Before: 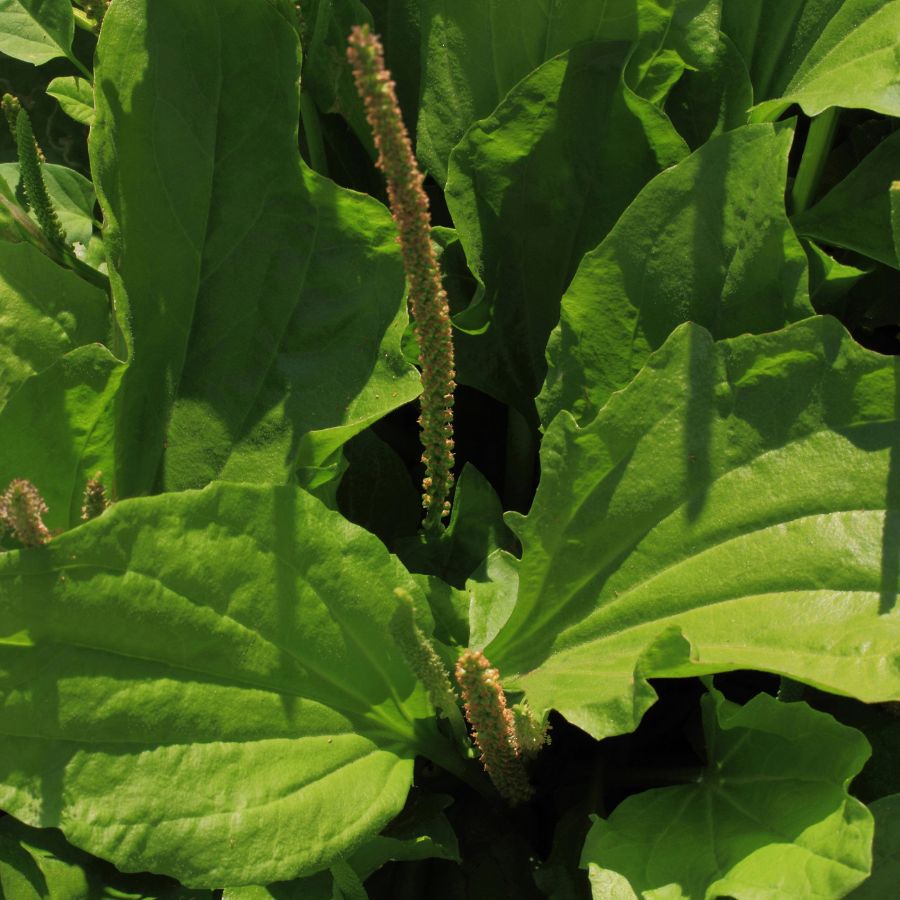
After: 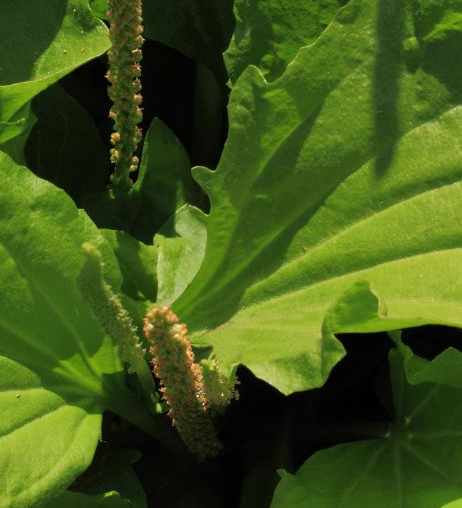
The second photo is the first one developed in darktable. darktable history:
crop: left 34.714%, top 38.354%, right 13.845%, bottom 5.138%
